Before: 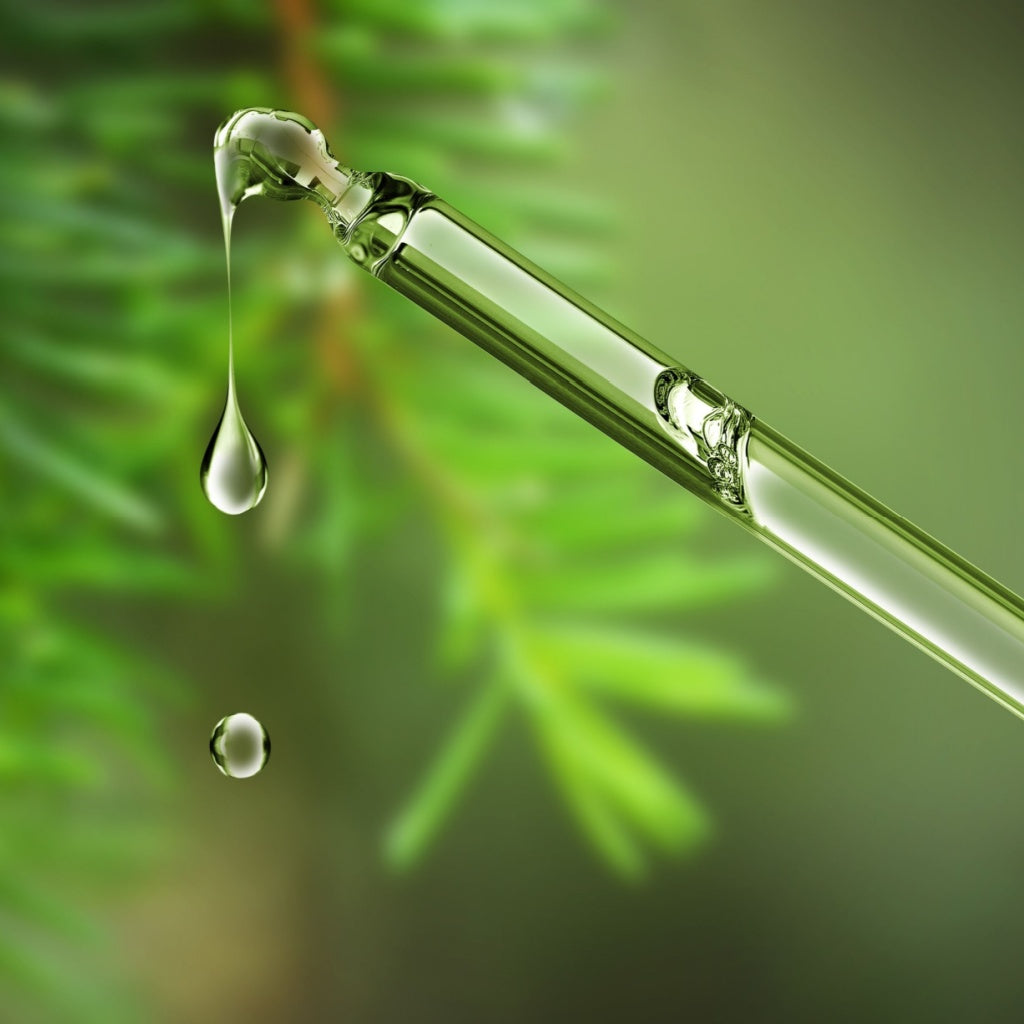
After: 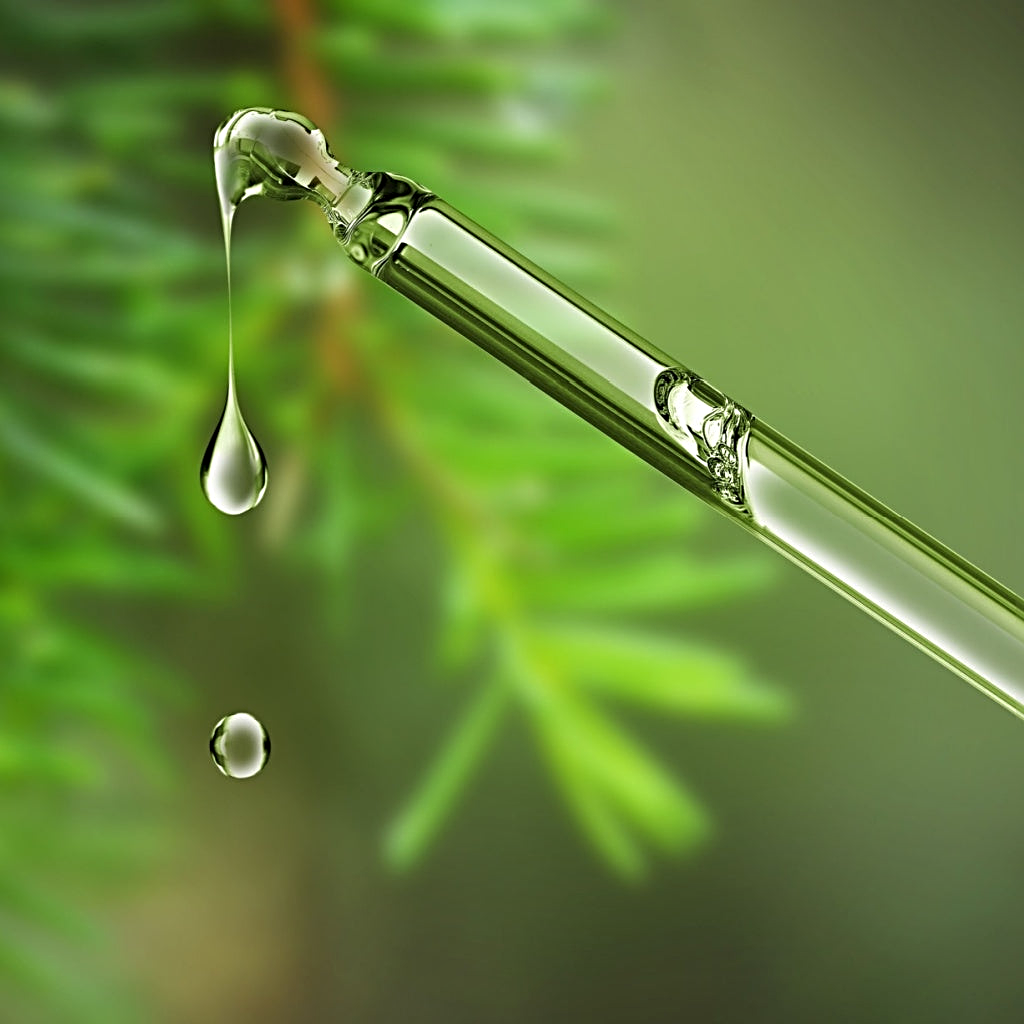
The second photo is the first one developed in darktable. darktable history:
sharpen: radius 3.127
shadows and highlights: soften with gaussian
